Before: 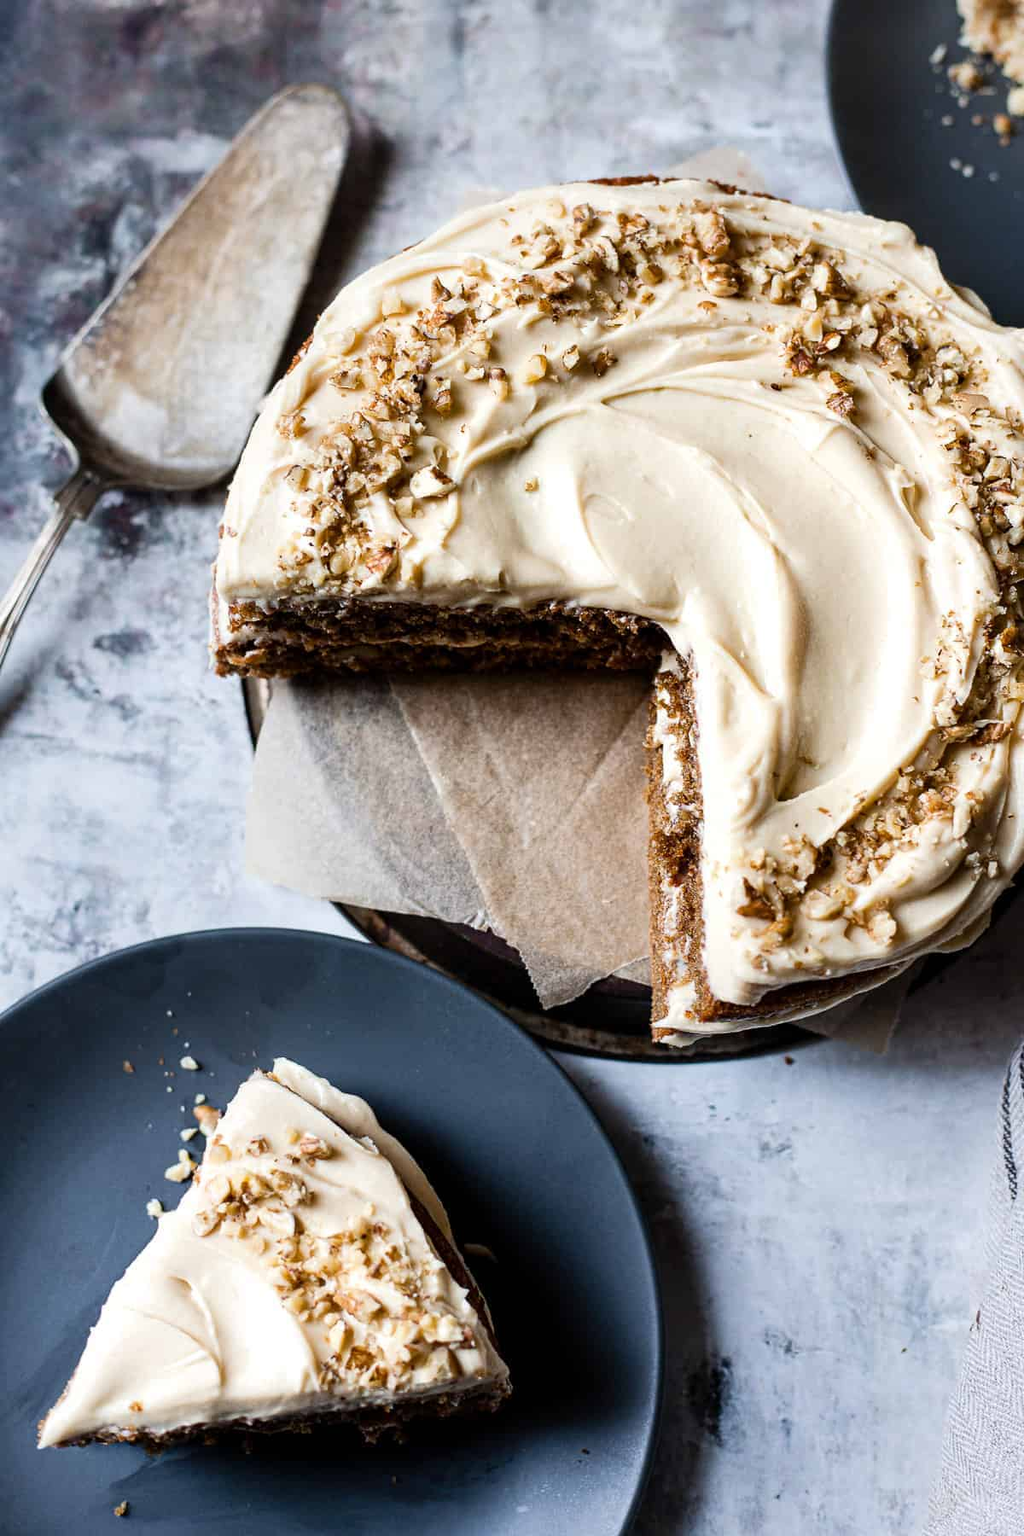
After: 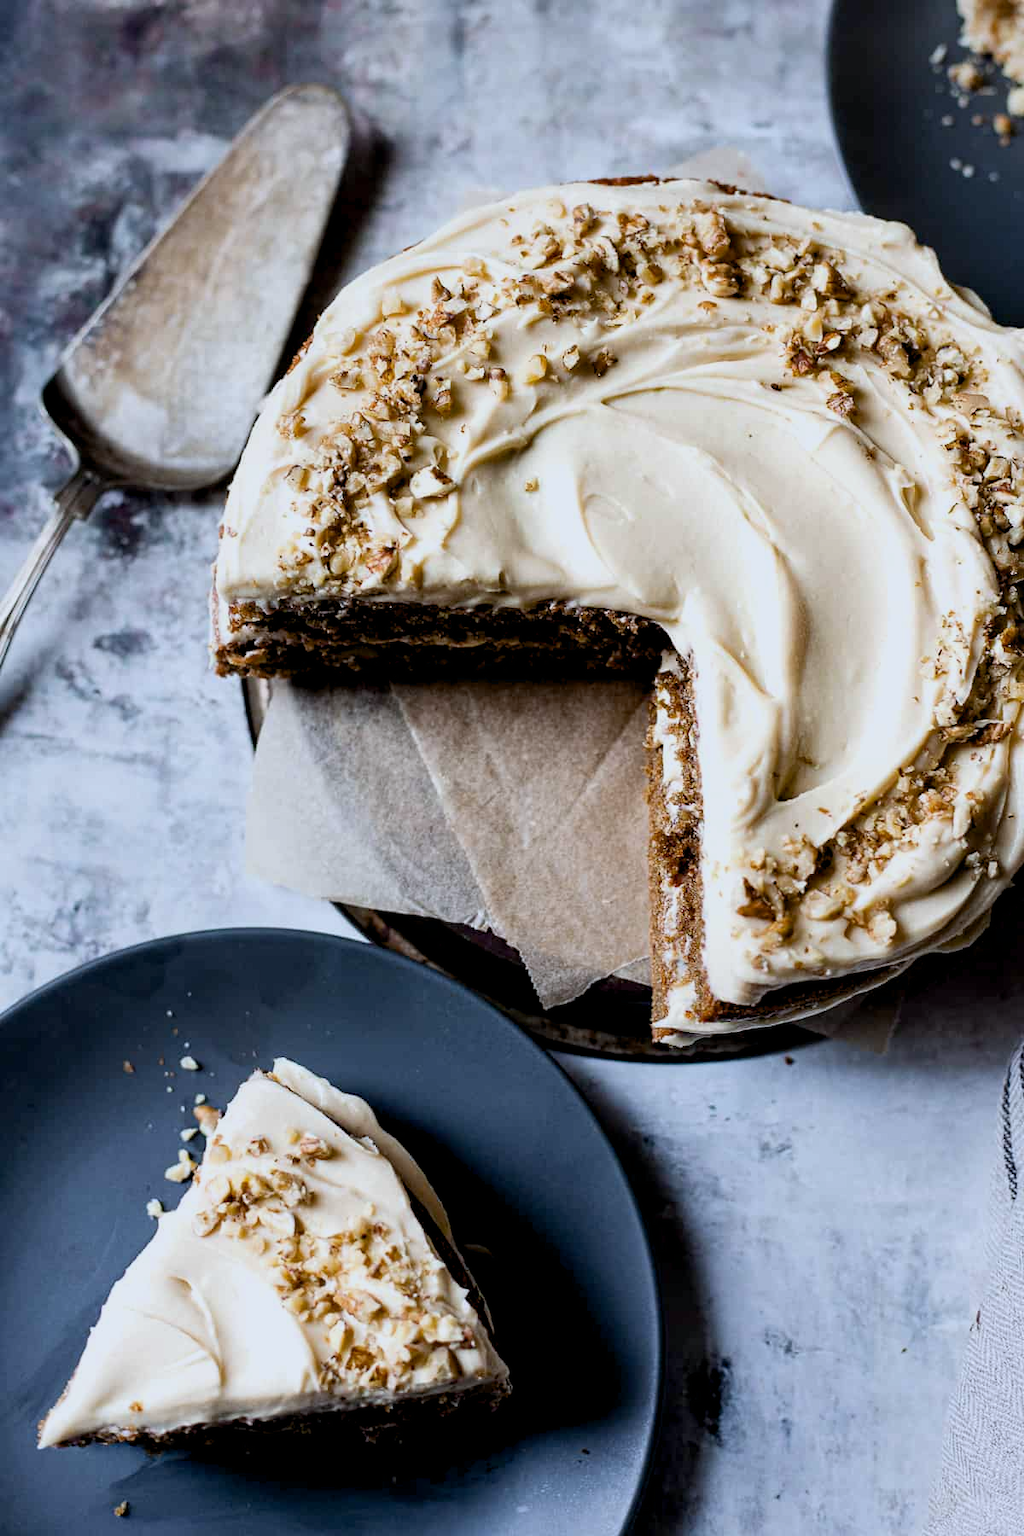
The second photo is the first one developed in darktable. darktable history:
white balance: red 0.967, blue 1.049
filmic rgb: black relative exposure -16 EV, white relative exposure 2.93 EV, hardness 10.04, color science v6 (2022)
exposure: black level correction 0.006, exposure -0.226 EV, compensate highlight preservation false
